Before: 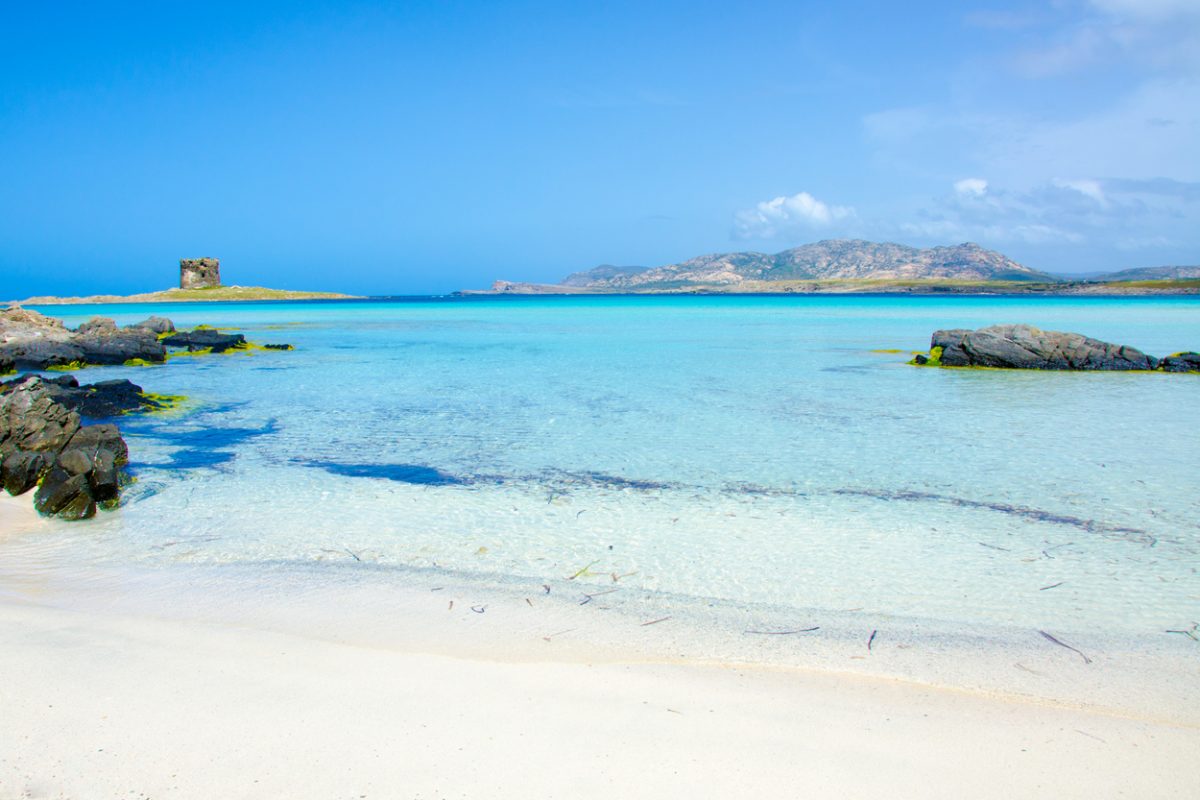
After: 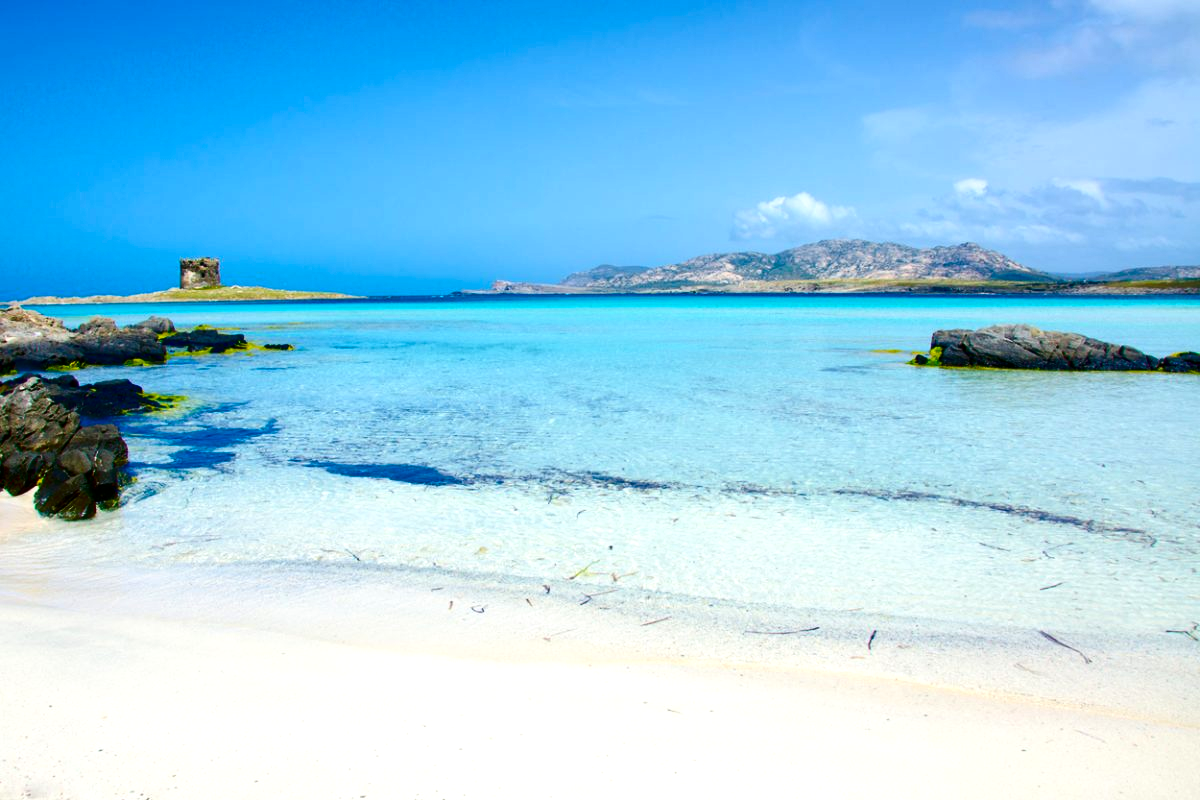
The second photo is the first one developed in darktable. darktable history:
contrast brightness saturation: contrast 0.193, brightness -0.227, saturation 0.106
levels: levels [0, 0.474, 0.947]
